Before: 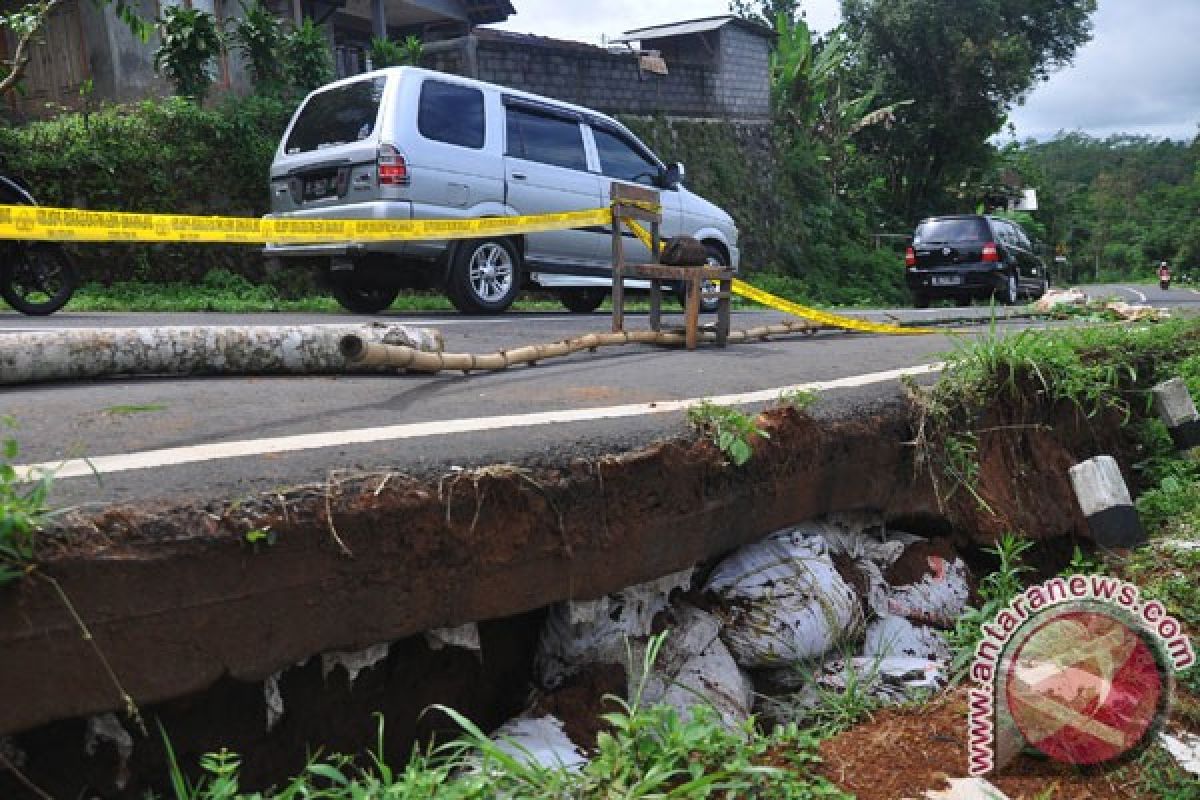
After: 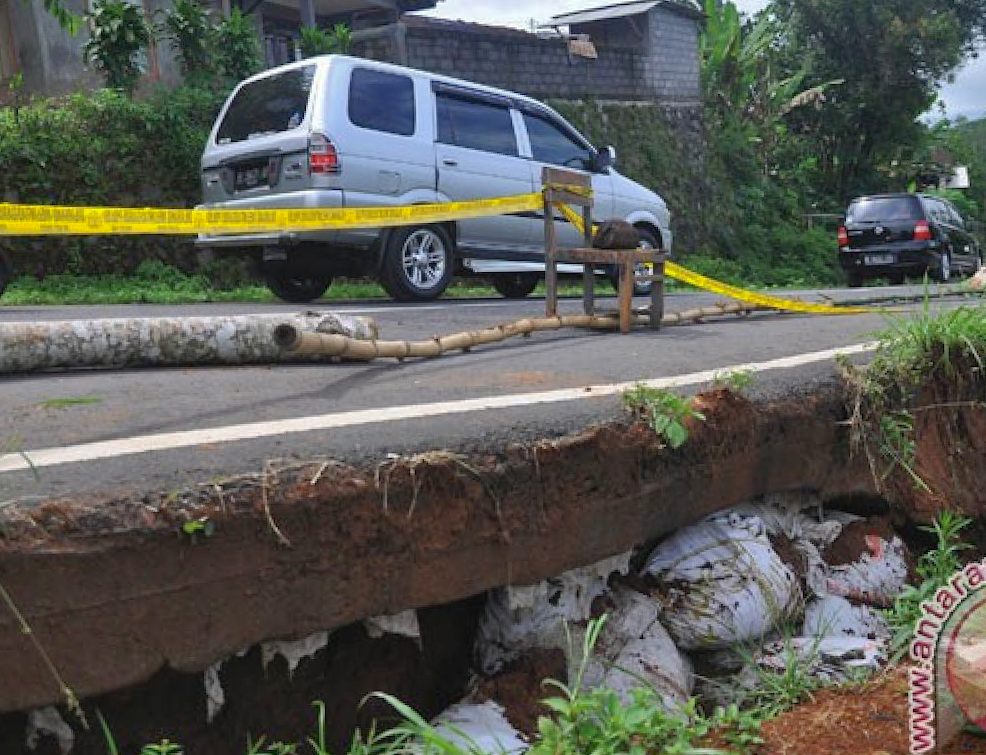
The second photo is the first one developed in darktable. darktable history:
crop and rotate: angle 1°, left 4.281%, top 0.642%, right 11.383%, bottom 2.486%
shadows and highlights: on, module defaults
